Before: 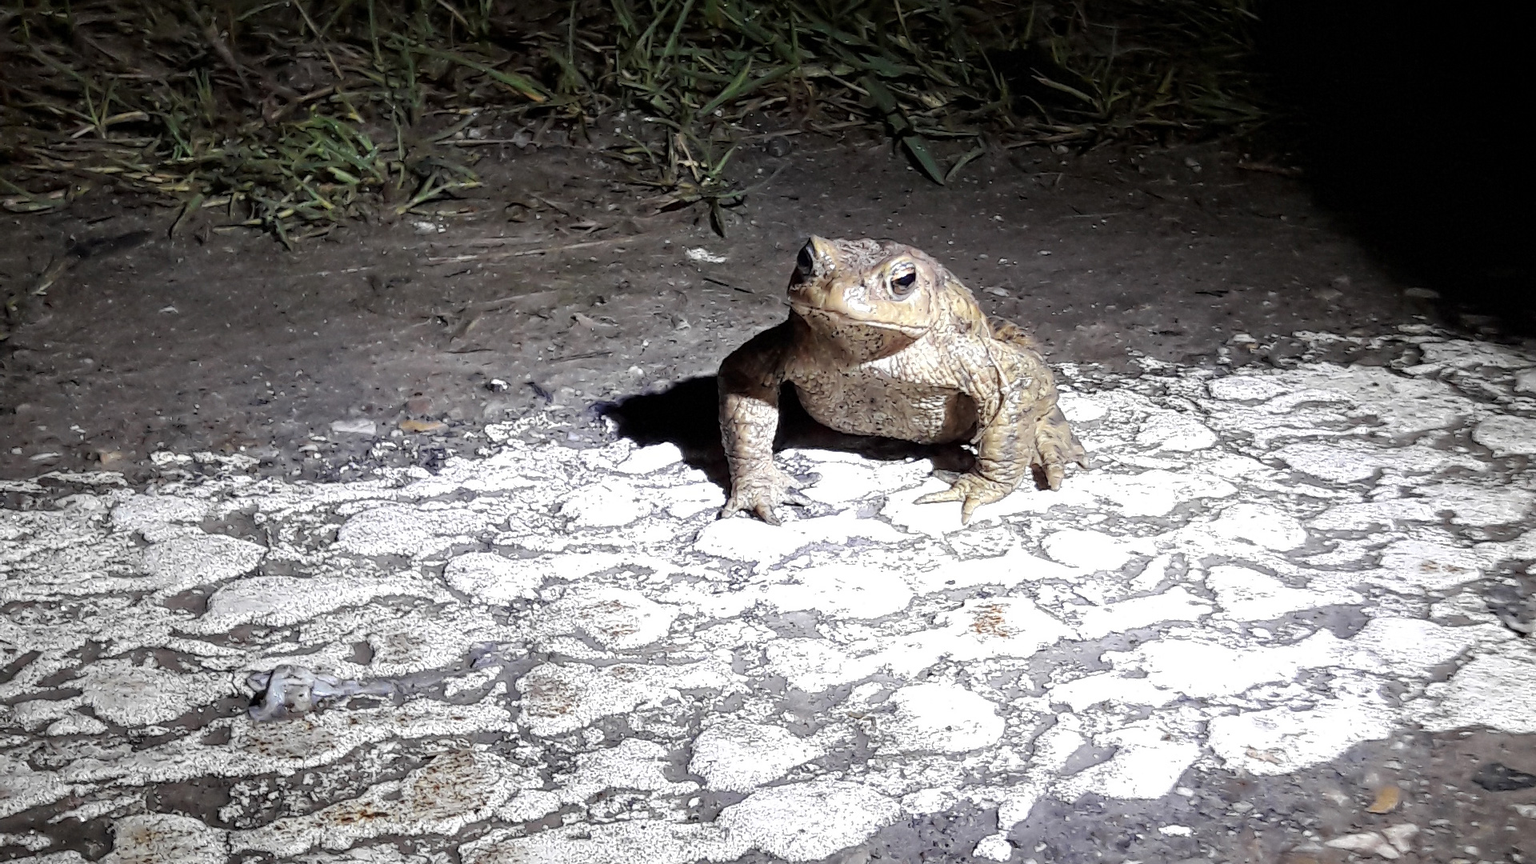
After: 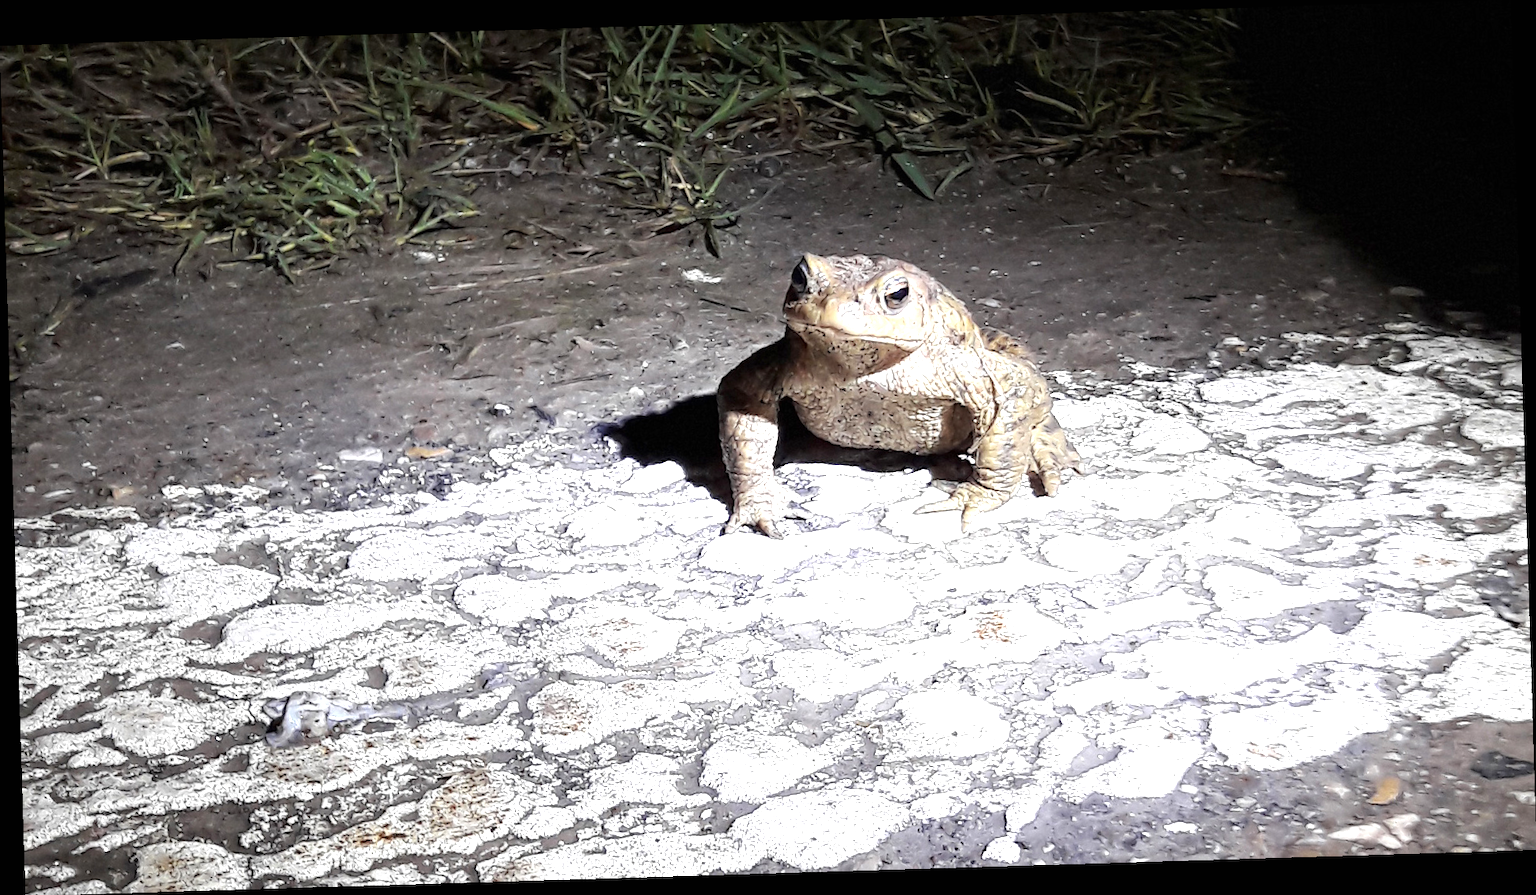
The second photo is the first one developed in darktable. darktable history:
rotate and perspective: rotation -1.75°, automatic cropping off
exposure: black level correction 0, exposure 0.7 EV, compensate exposure bias true, compensate highlight preservation false
